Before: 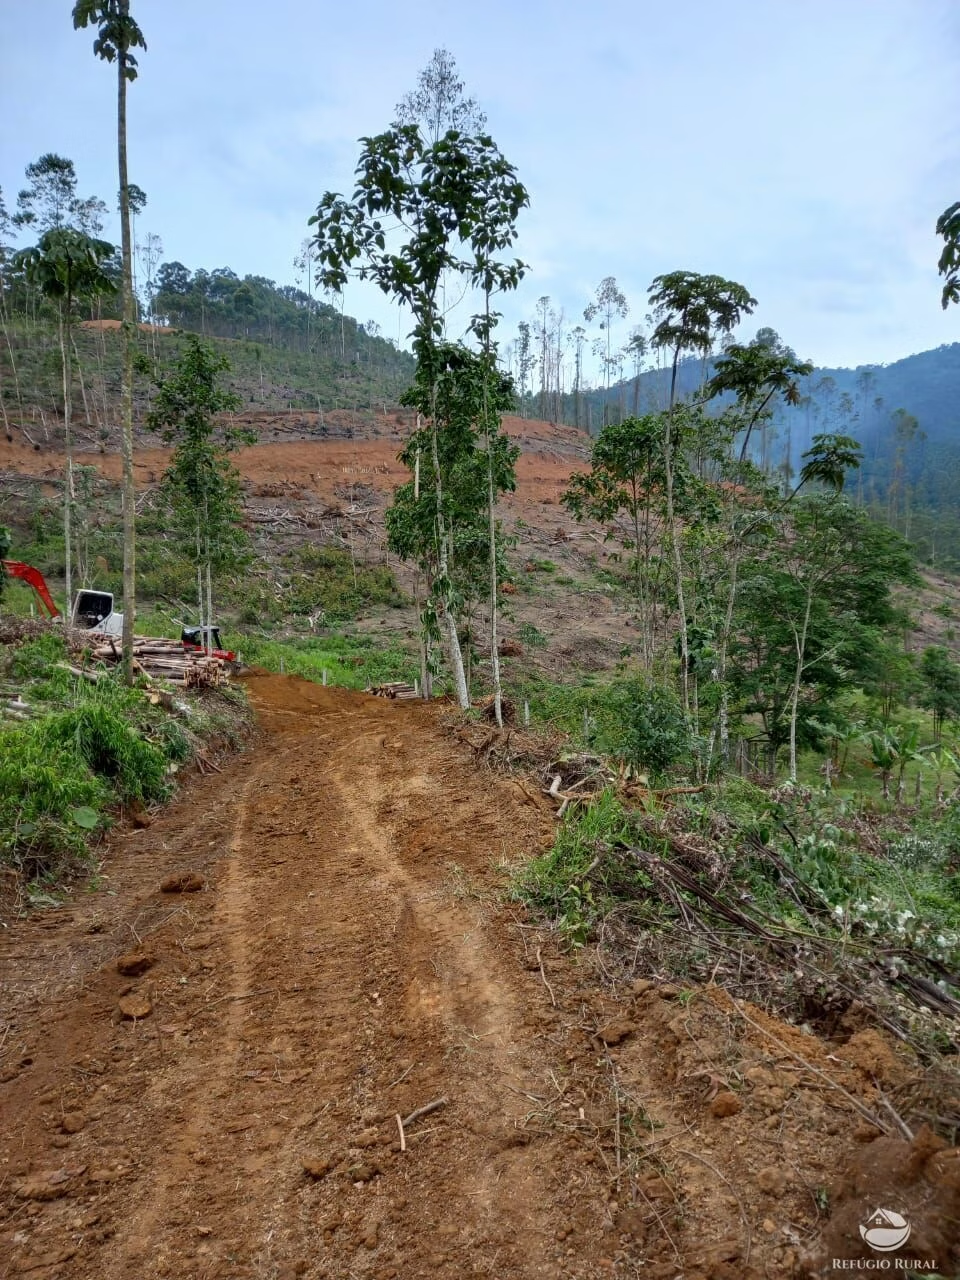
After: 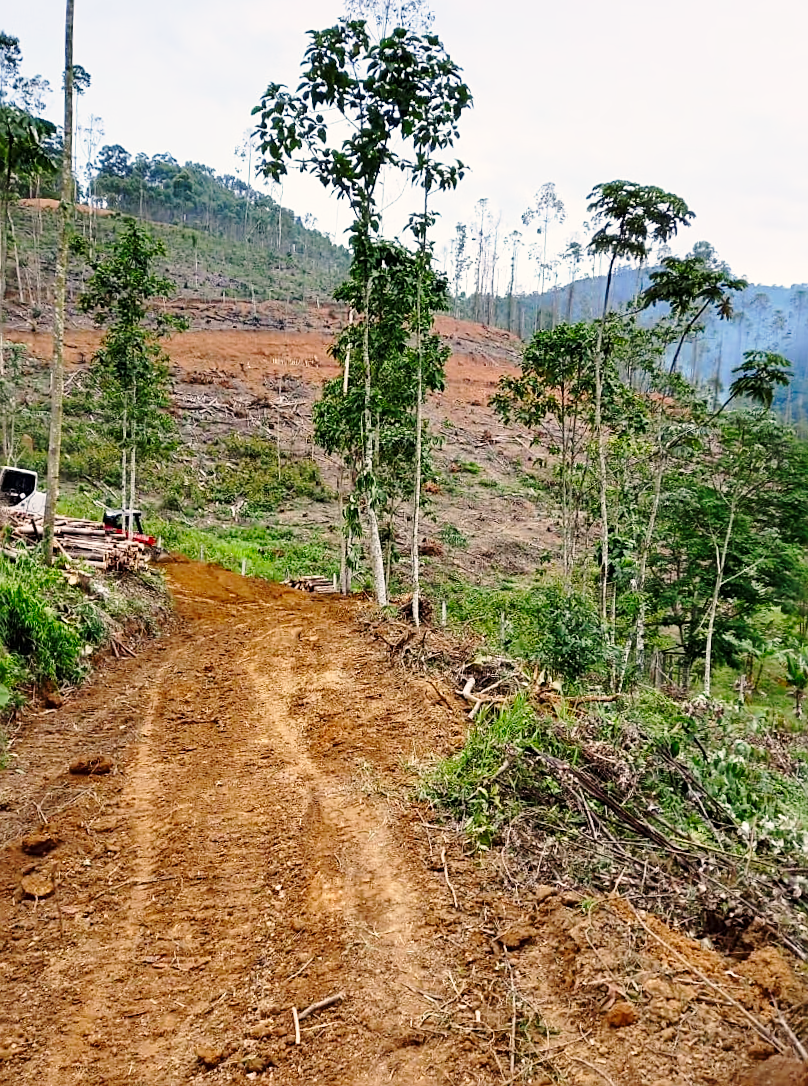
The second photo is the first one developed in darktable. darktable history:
crop and rotate: angle -2.99°, left 5.427%, top 5.169%, right 4.662%, bottom 4.127%
base curve: curves: ch0 [(0, 0) (0.028, 0.03) (0.121, 0.232) (0.46, 0.748) (0.859, 0.968) (1, 1)], preserve colors none
color correction: highlights a* 3.81, highlights b* 5.1
sharpen: on, module defaults
